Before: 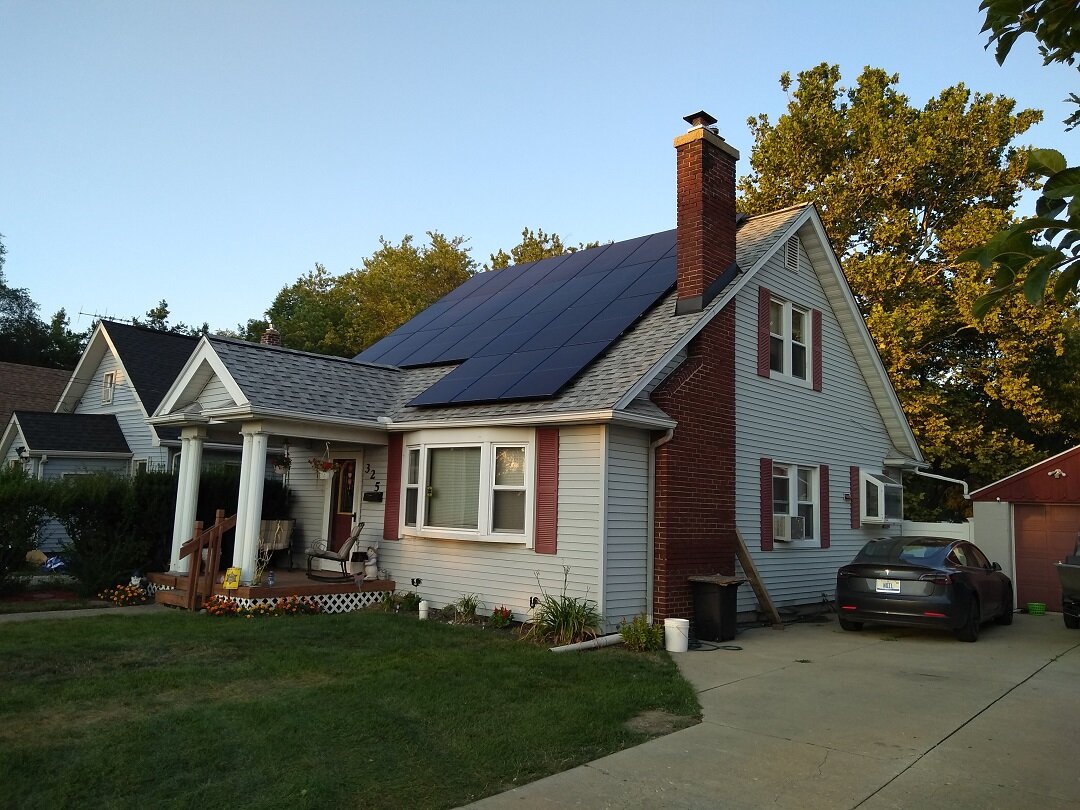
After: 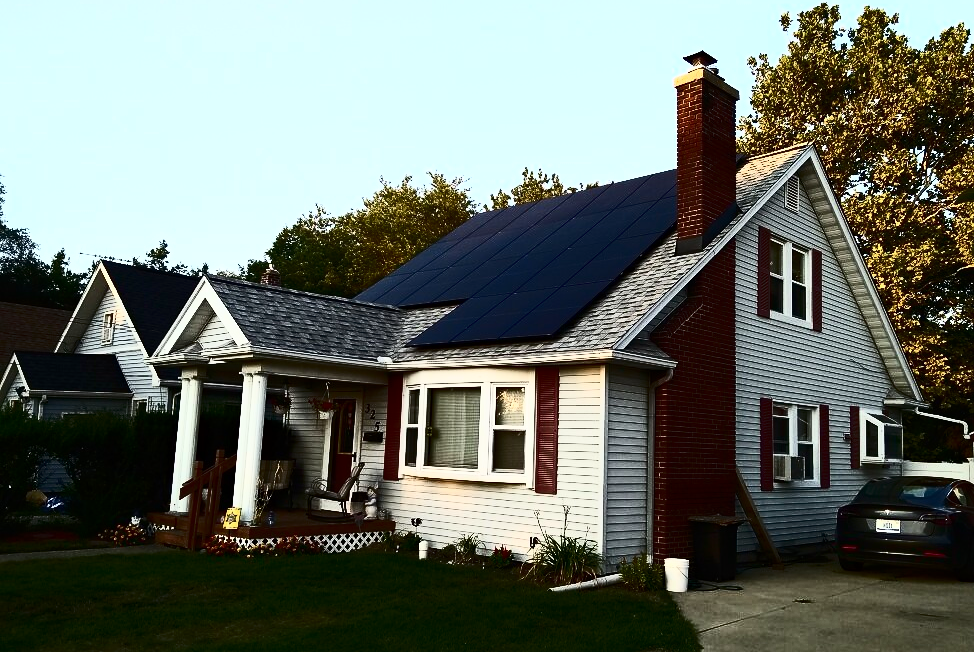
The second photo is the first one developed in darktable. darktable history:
crop: top 7.43%, right 9.802%, bottom 12.033%
contrast brightness saturation: contrast 0.927, brightness 0.202
haze removal: compatibility mode true, adaptive false
